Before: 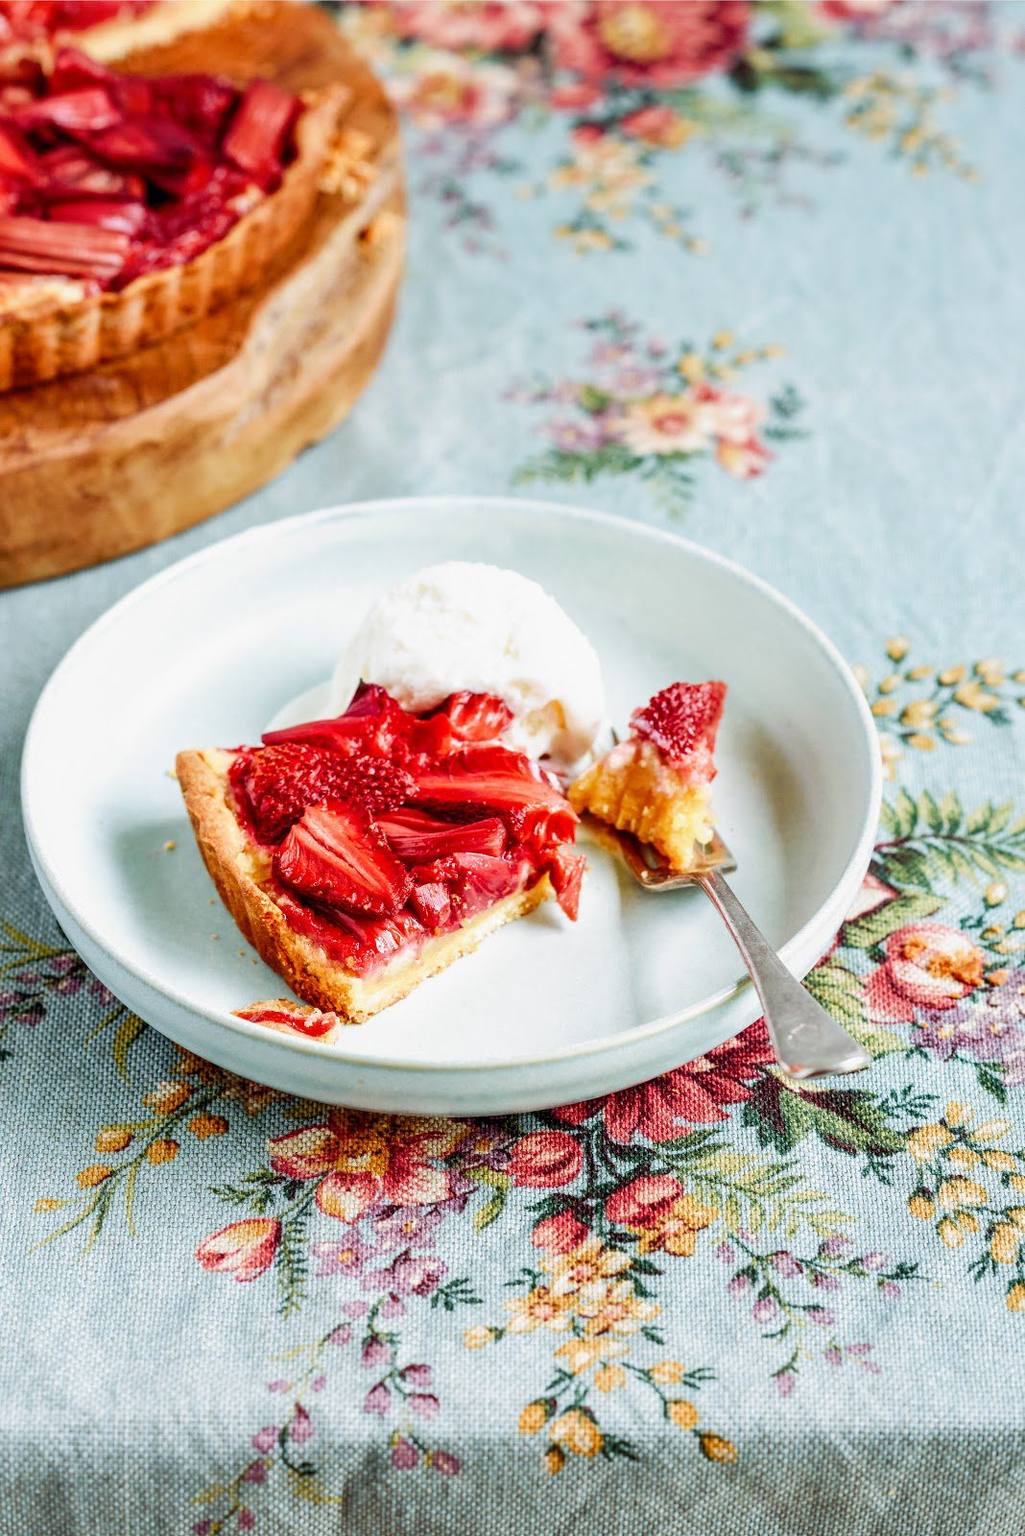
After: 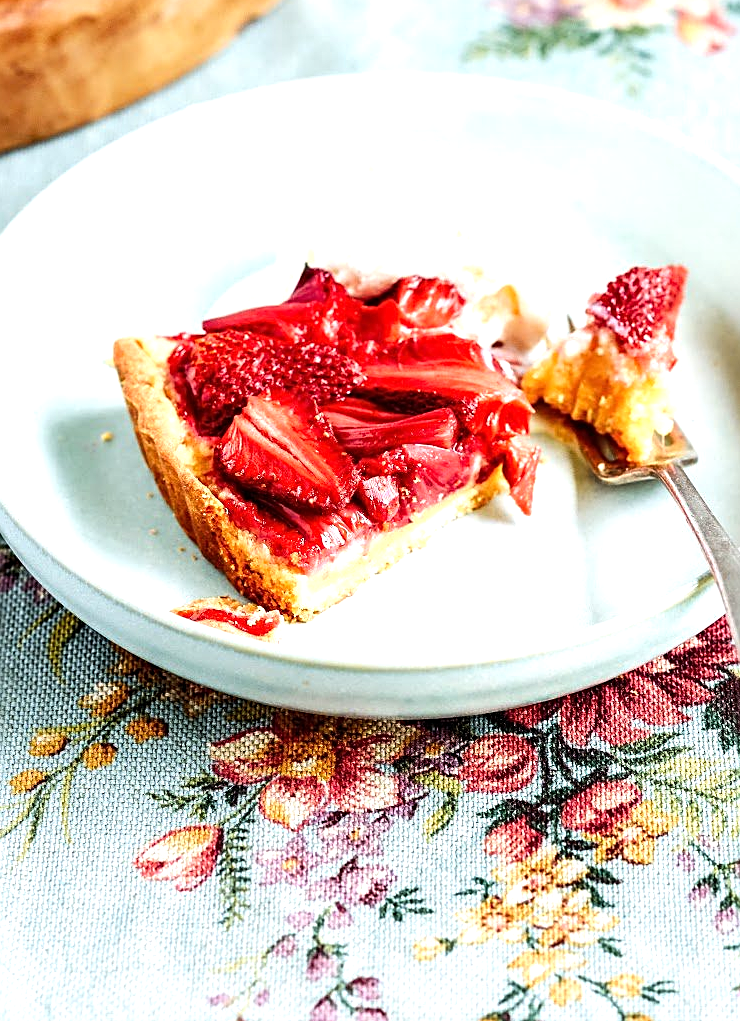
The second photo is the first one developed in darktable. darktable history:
sharpen: on, module defaults
crop: left 6.615%, top 27.777%, right 24.01%, bottom 8.357%
tone equalizer: -8 EV -0.73 EV, -7 EV -0.682 EV, -6 EV -0.577 EV, -5 EV -0.396 EV, -3 EV 0.397 EV, -2 EV 0.6 EV, -1 EV 0.695 EV, +0 EV 0.729 EV, smoothing diameter 2.06%, edges refinement/feathering 24.04, mask exposure compensation -1.57 EV, filter diffusion 5
